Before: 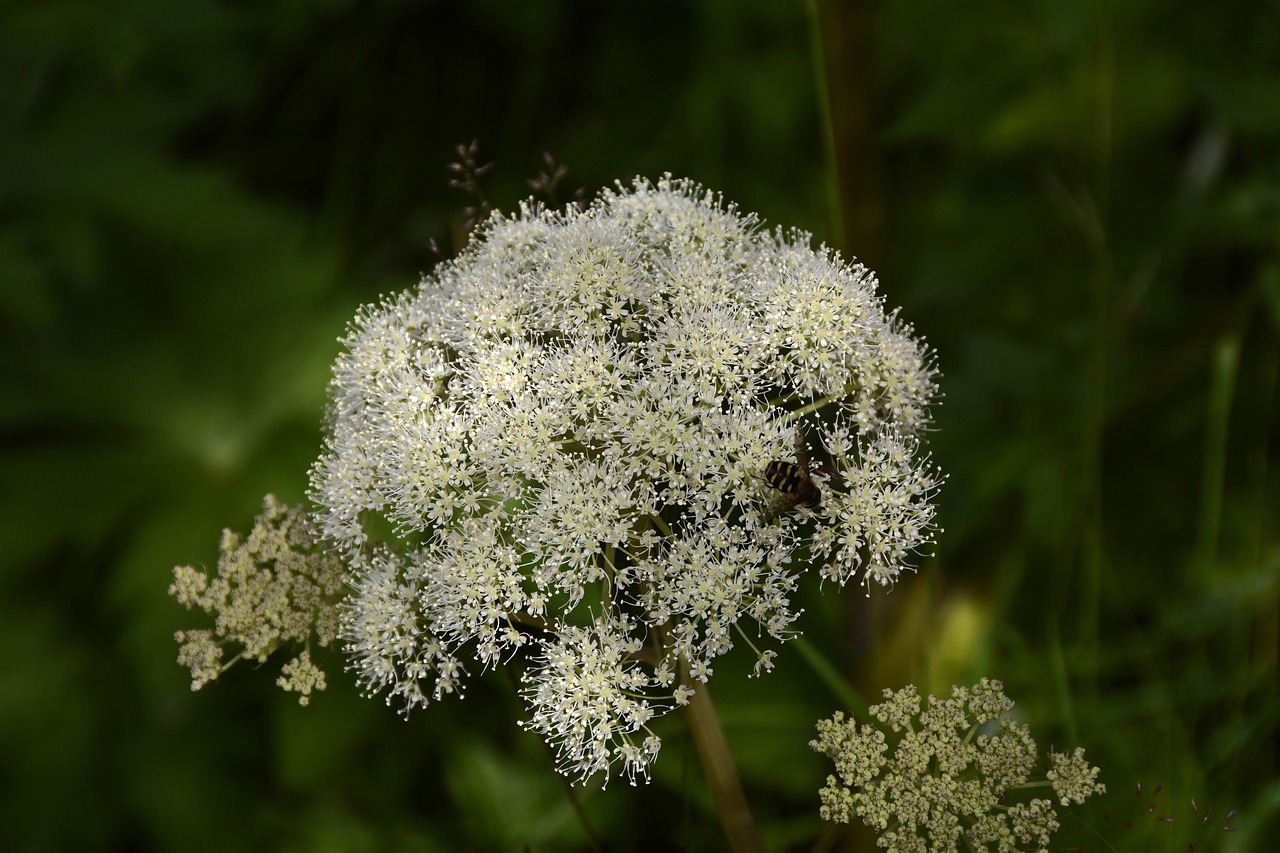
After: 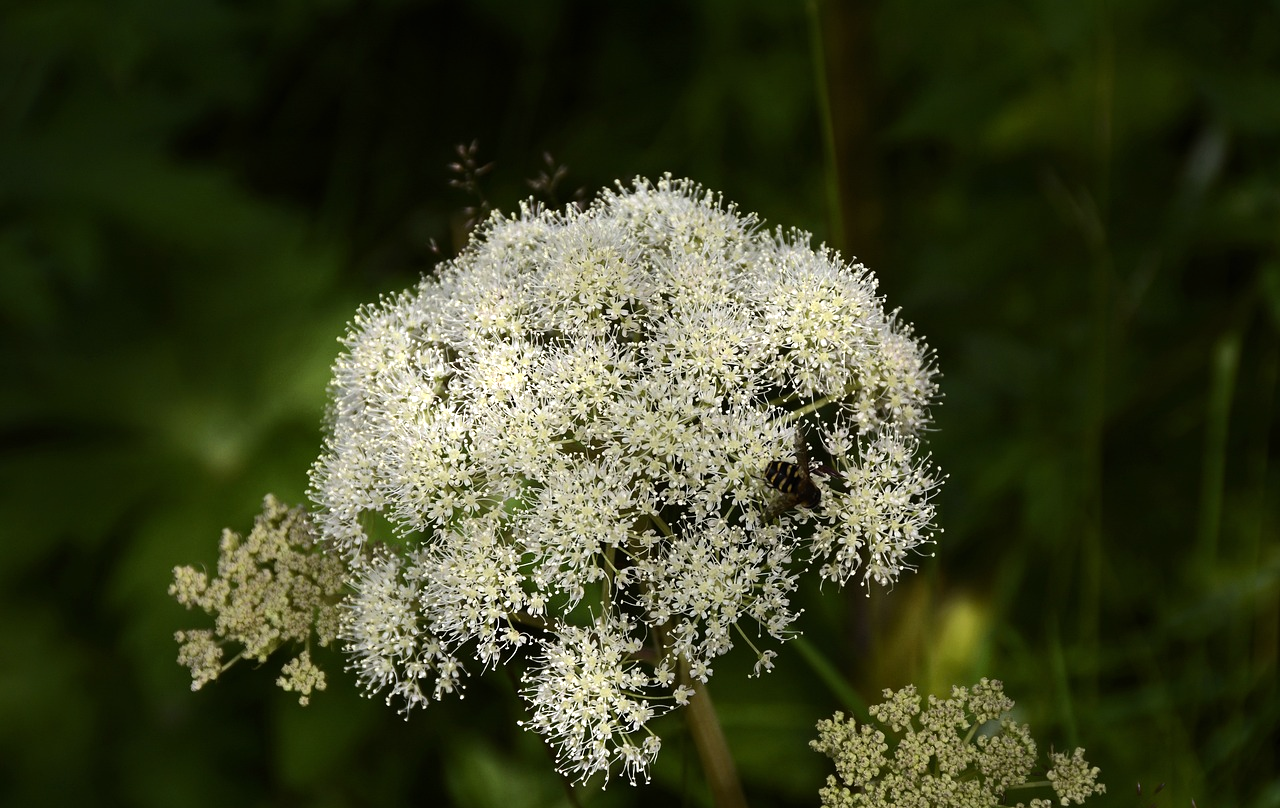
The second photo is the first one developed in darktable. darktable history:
crop and rotate: top 0.009%, bottom 5.173%
tone equalizer: -8 EV -0.423 EV, -7 EV -0.362 EV, -6 EV -0.294 EV, -5 EV -0.217 EV, -3 EV 0.208 EV, -2 EV 0.337 EV, -1 EV 0.363 EV, +0 EV 0.403 EV, mask exposure compensation -0.496 EV
